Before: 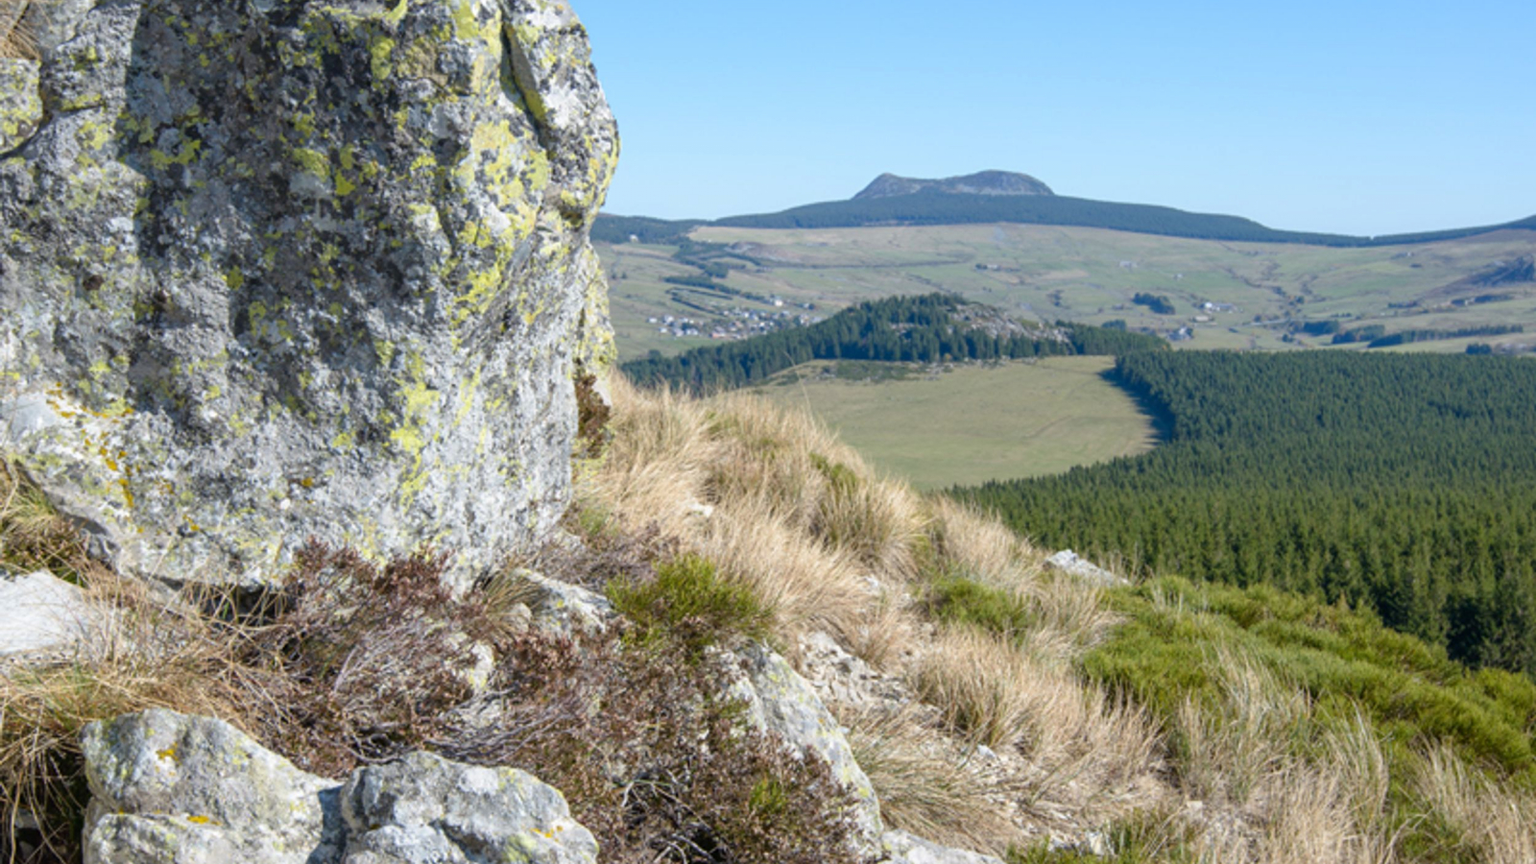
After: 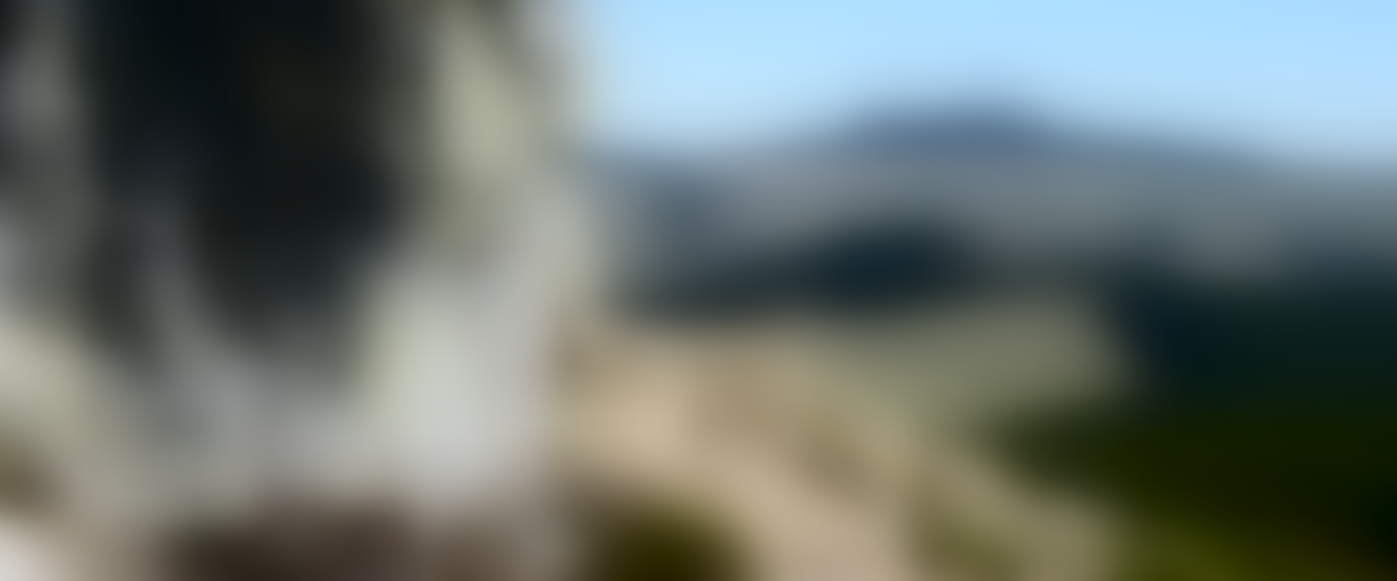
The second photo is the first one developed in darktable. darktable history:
crop: left 3.015%, top 8.969%, right 9.647%, bottom 26.457%
local contrast: detail 110%
lowpass: radius 31.92, contrast 1.72, brightness -0.98, saturation 0.94
